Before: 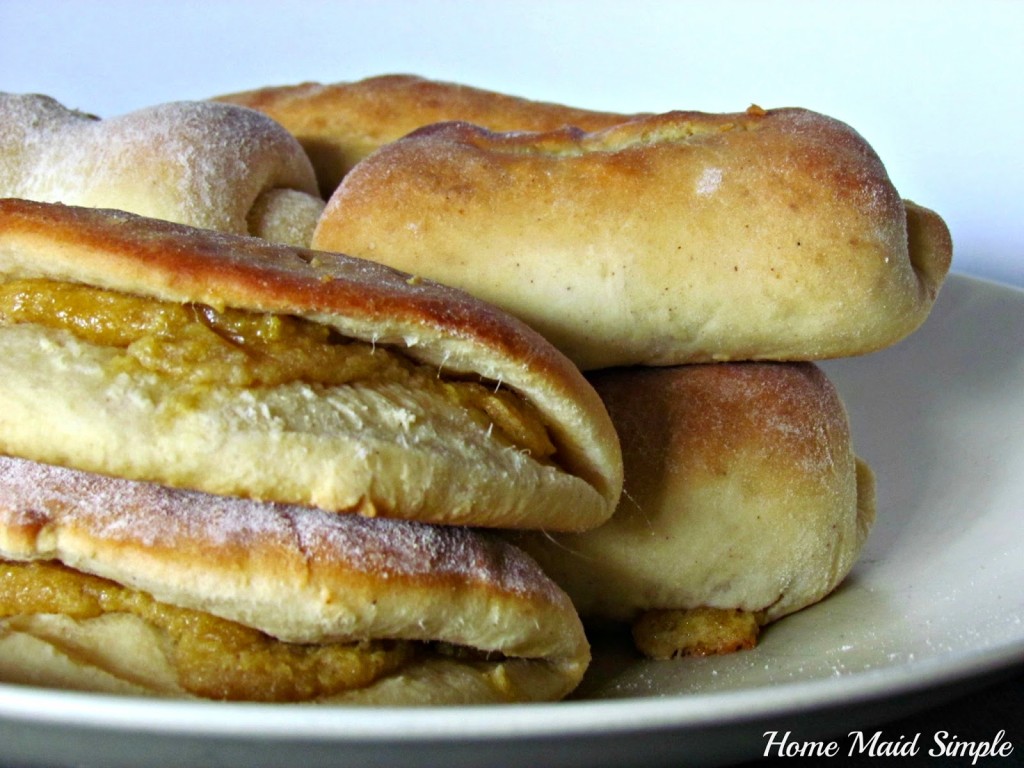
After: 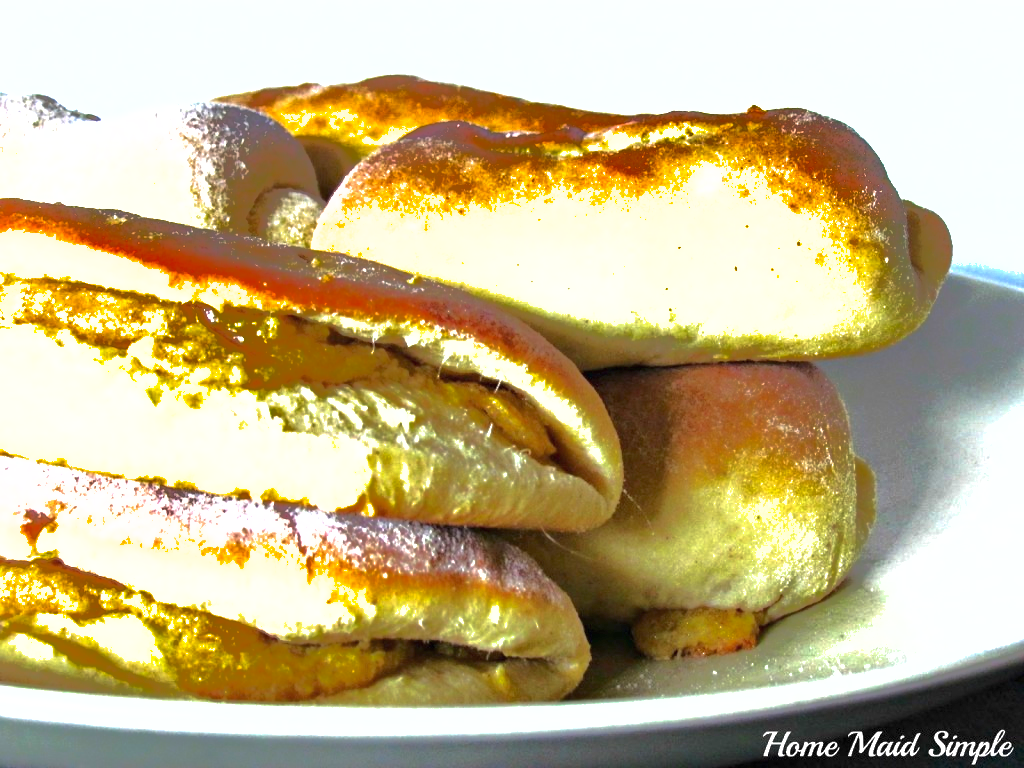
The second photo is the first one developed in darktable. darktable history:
shadows and highlights: shadows 25, highlights -70
exposure: black level correction 0, exposure 1.45 EV, compensate exposure bias true, compensate highlight preservation false
